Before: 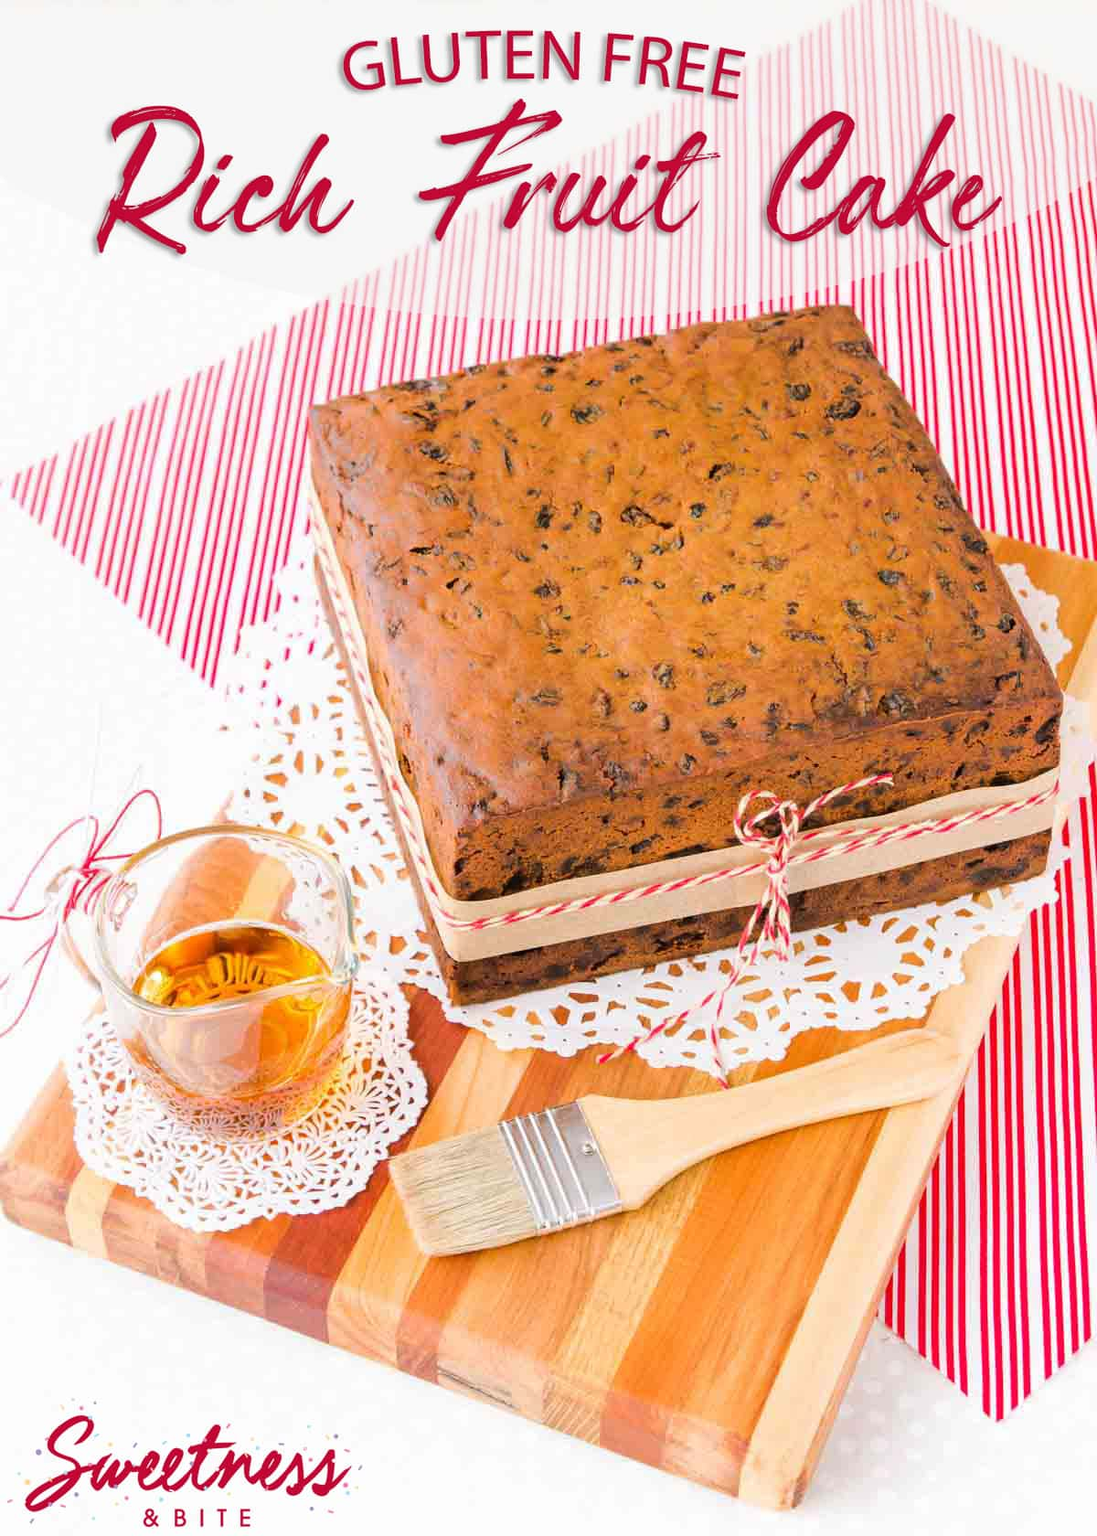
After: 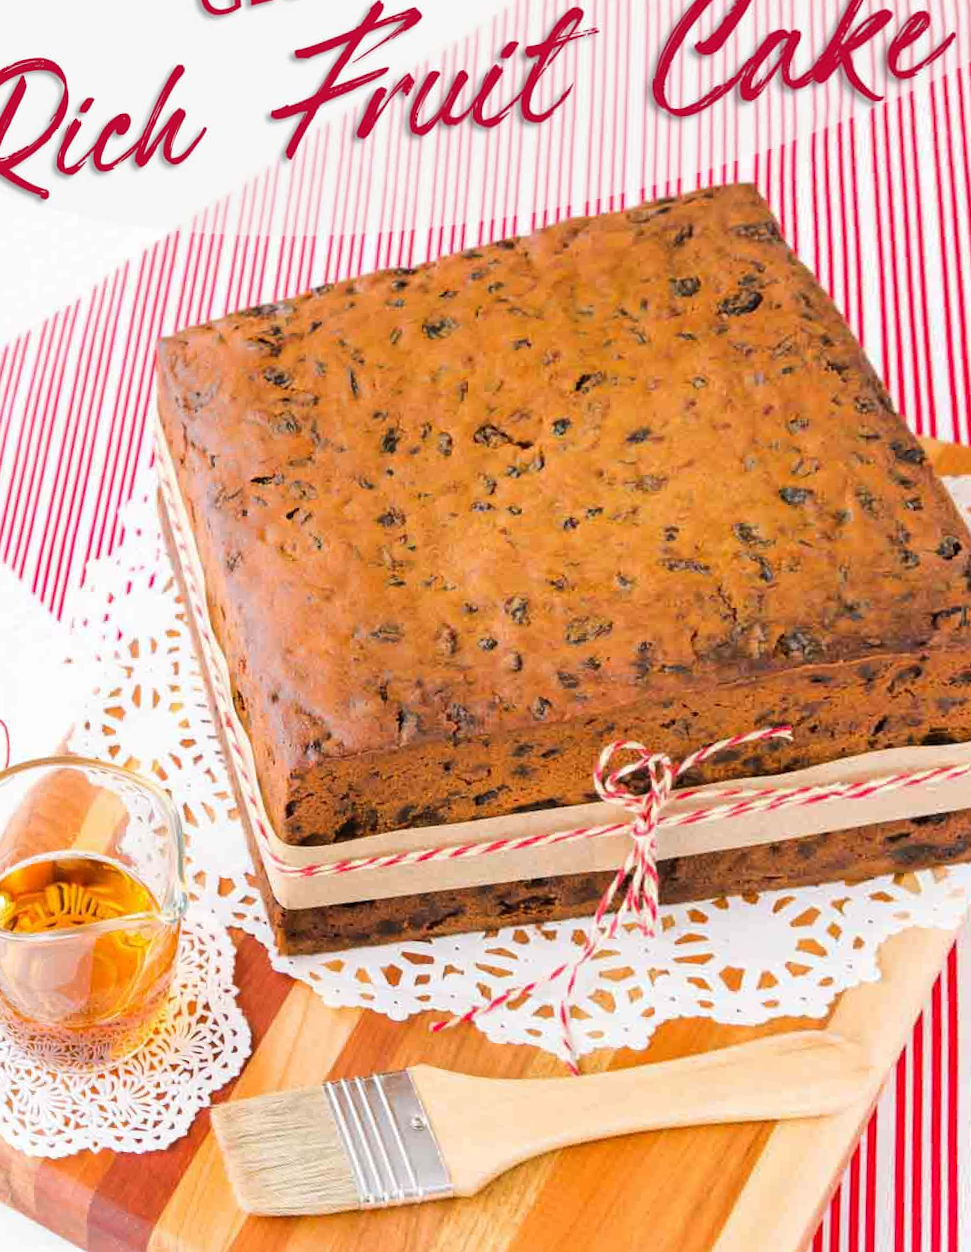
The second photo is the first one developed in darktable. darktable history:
rotate and perspective: rotation 1.69°, lens shift (vertical) -0.023, lens shift (horizontal) -0.291, crop left 0.025, crop right 0.988, crop top 0.092, crop bottom 0.842
crop: left 9.929%, top 3.475%, right 9.188%, bottom 9.529%
